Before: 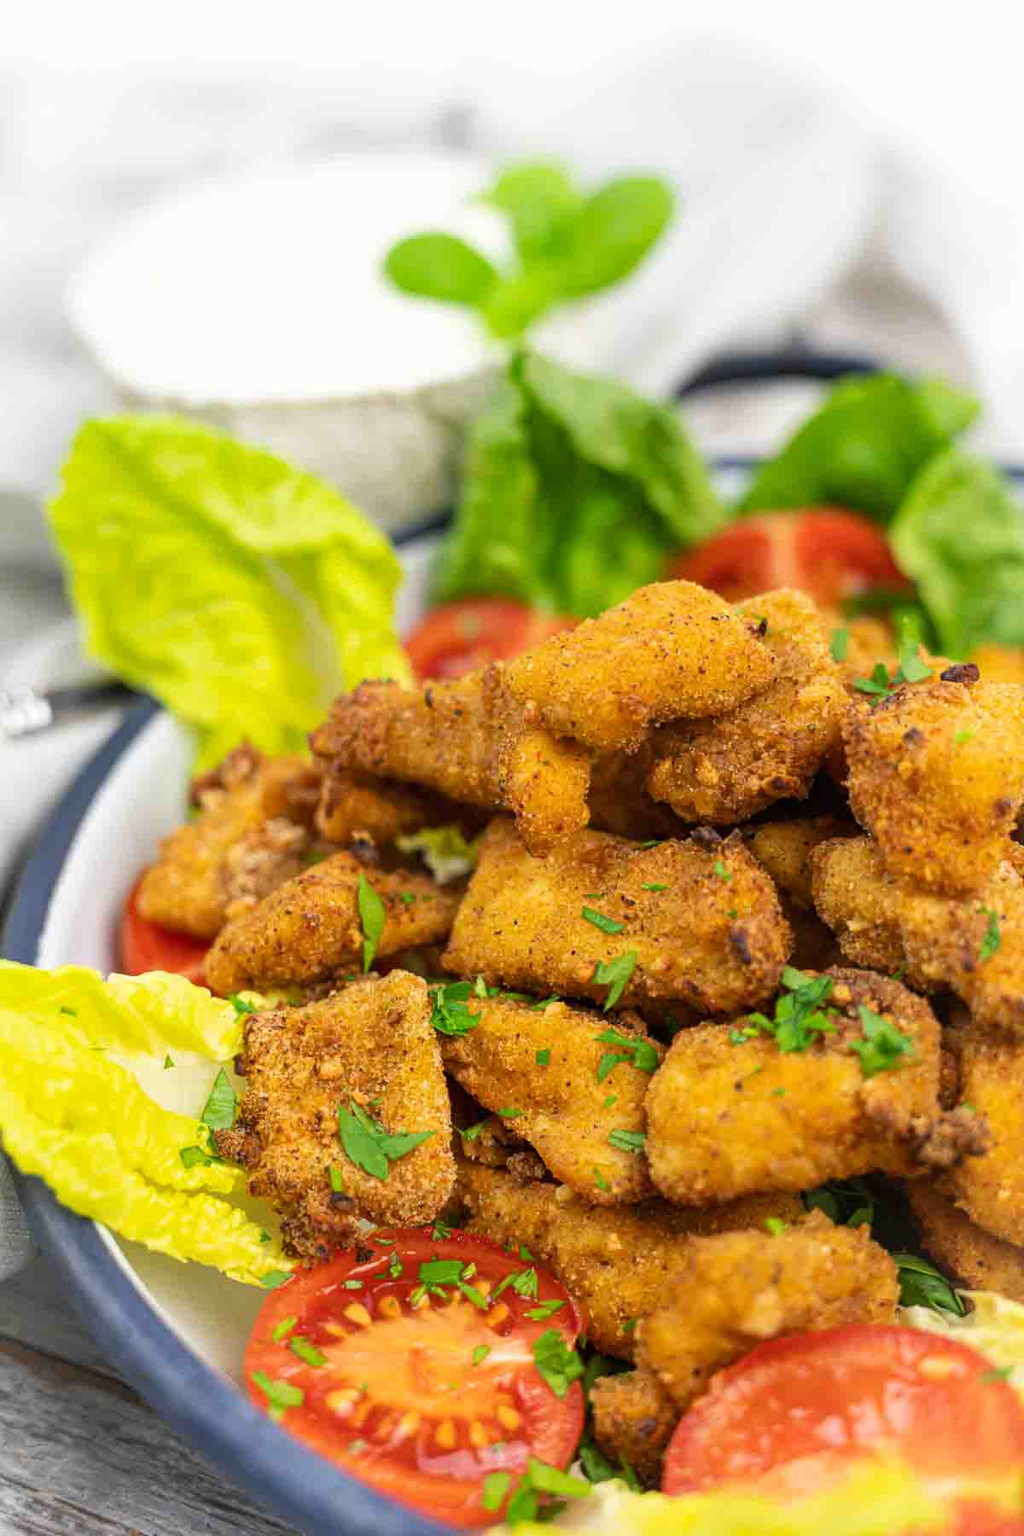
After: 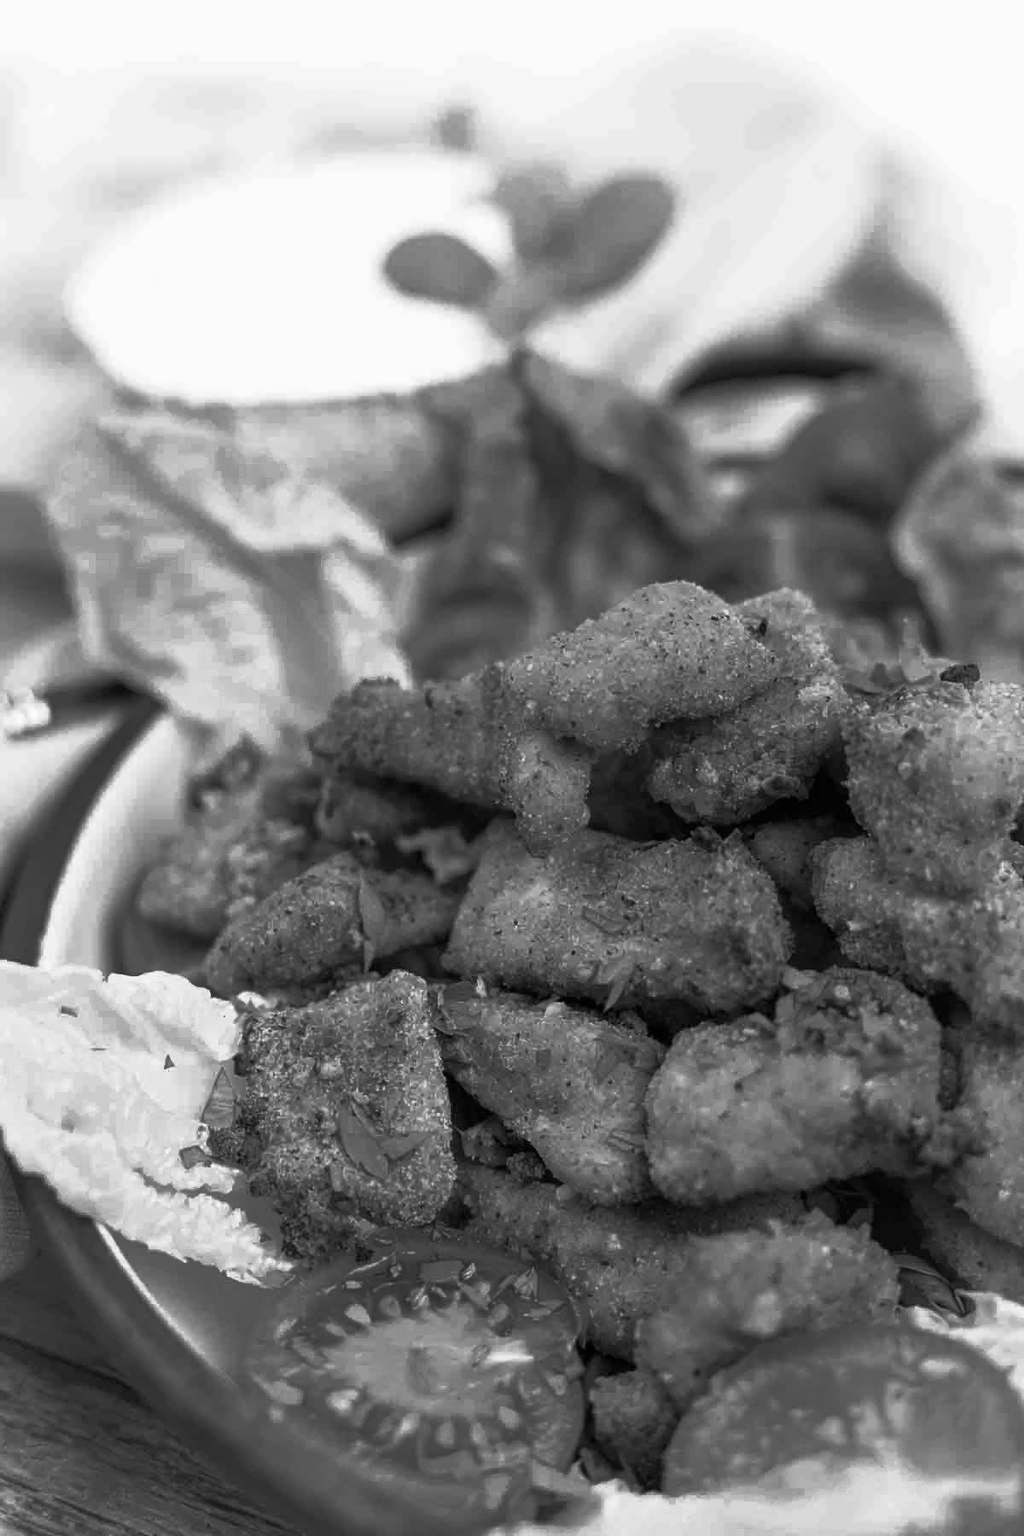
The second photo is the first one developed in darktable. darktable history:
color contrast: green-magenta contrast 0, blue-yellow contrast 0
base curve: curves: ch0 [(0, 0) (0.564, 0.291) (0.802, 0.731) (1, 1)]
denoise (profiled): patch size 2, preserve shadows 1.02, bias correction -0.395, scattering 0.3, a [0, 0, 0], y [[0.5 ×7] ×4, [0.5, 0.666, 0.339, 0.674, 0.384, 0.5, 0.5], [0.5 ×7]]
